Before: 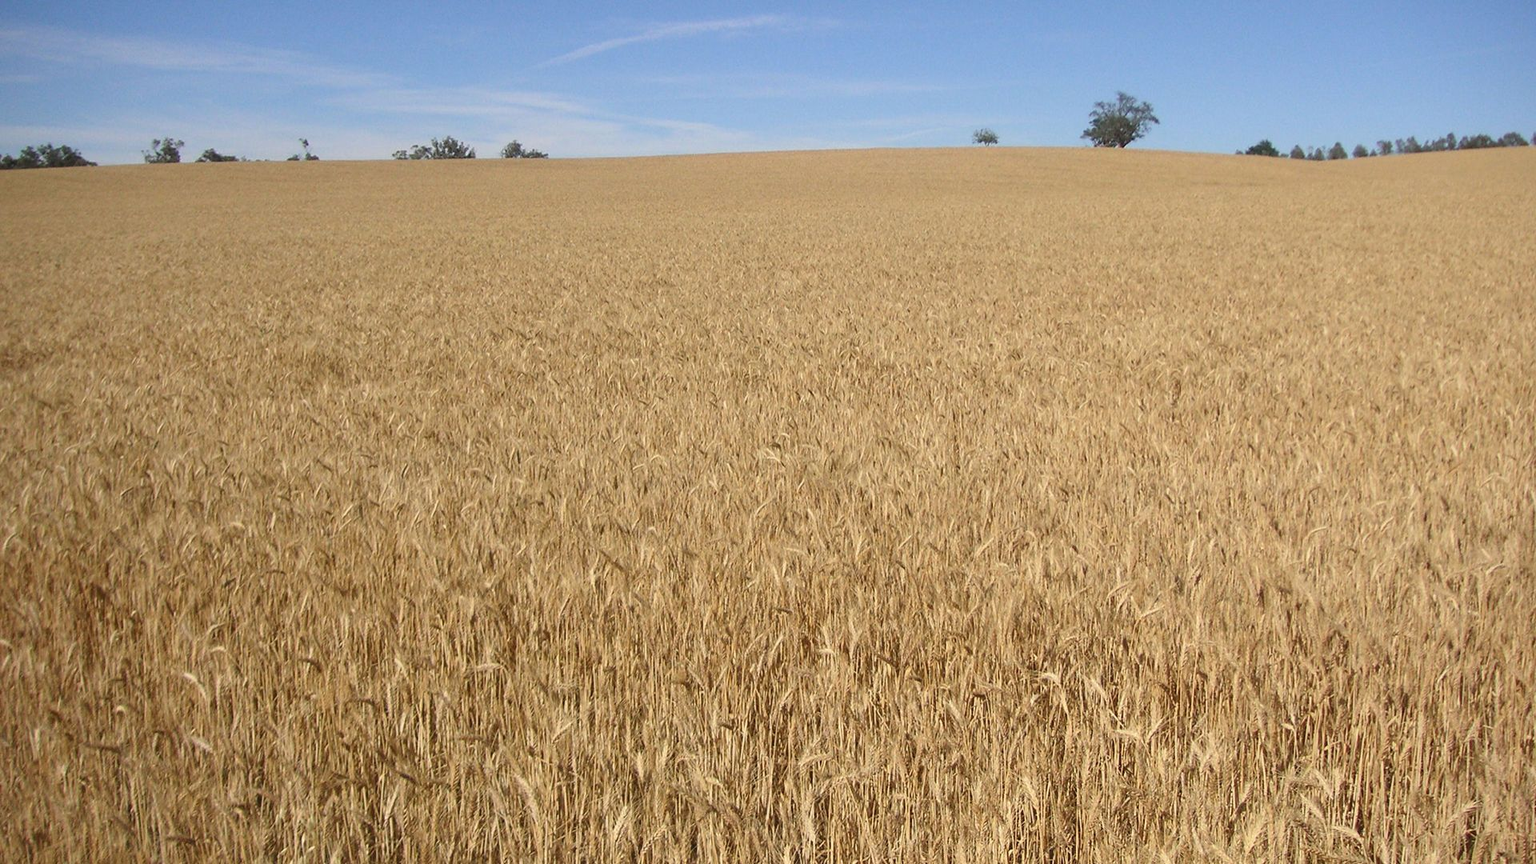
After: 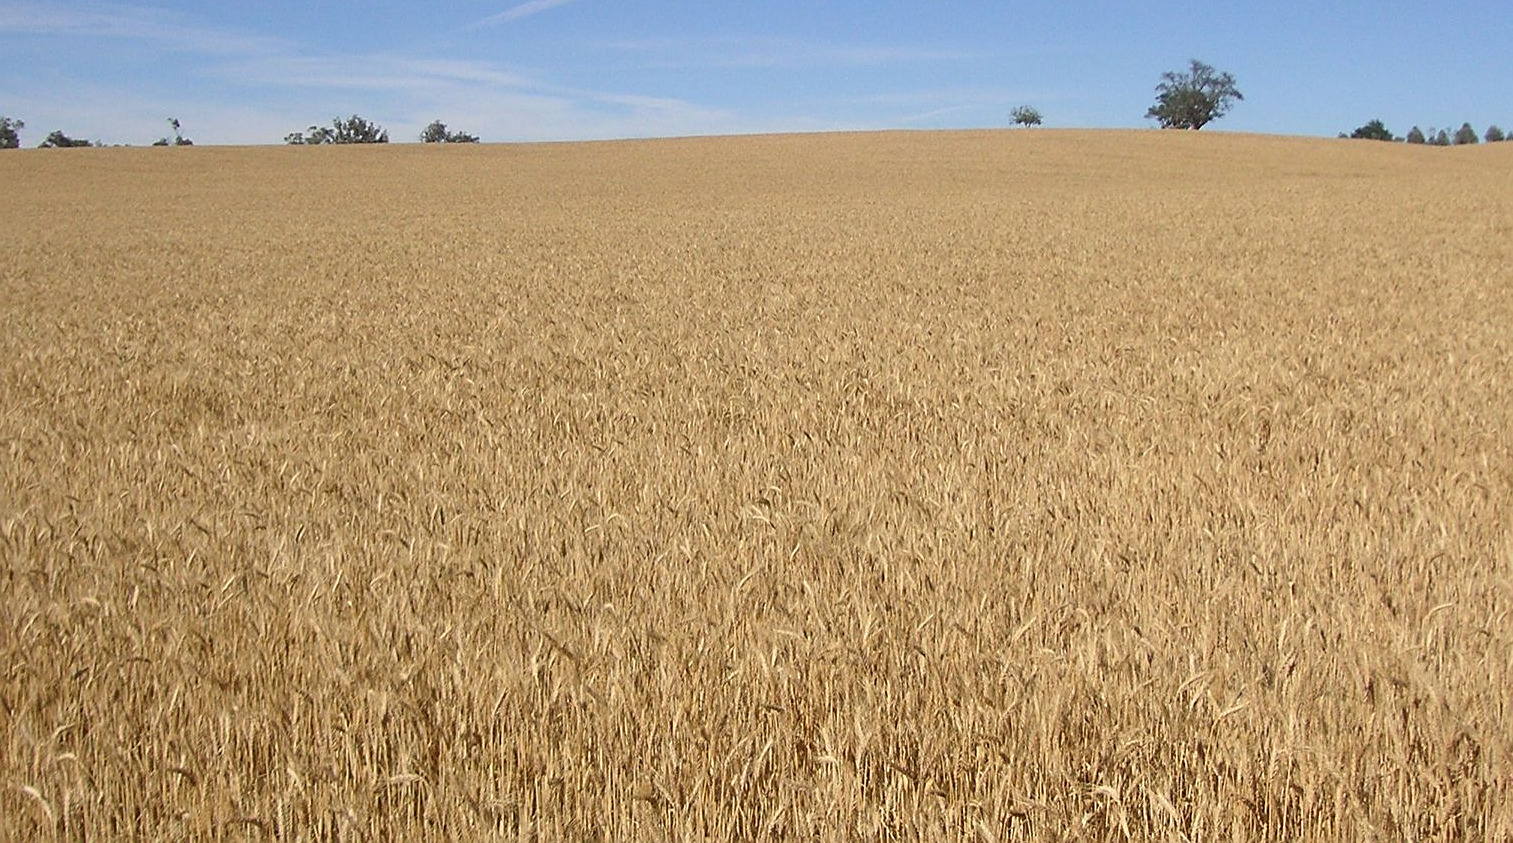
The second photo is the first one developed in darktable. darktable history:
crop and rotate: left 10.77%, top 5.1%, right 10.41%, bottom 16.76%
sharpen: radius 1.967
